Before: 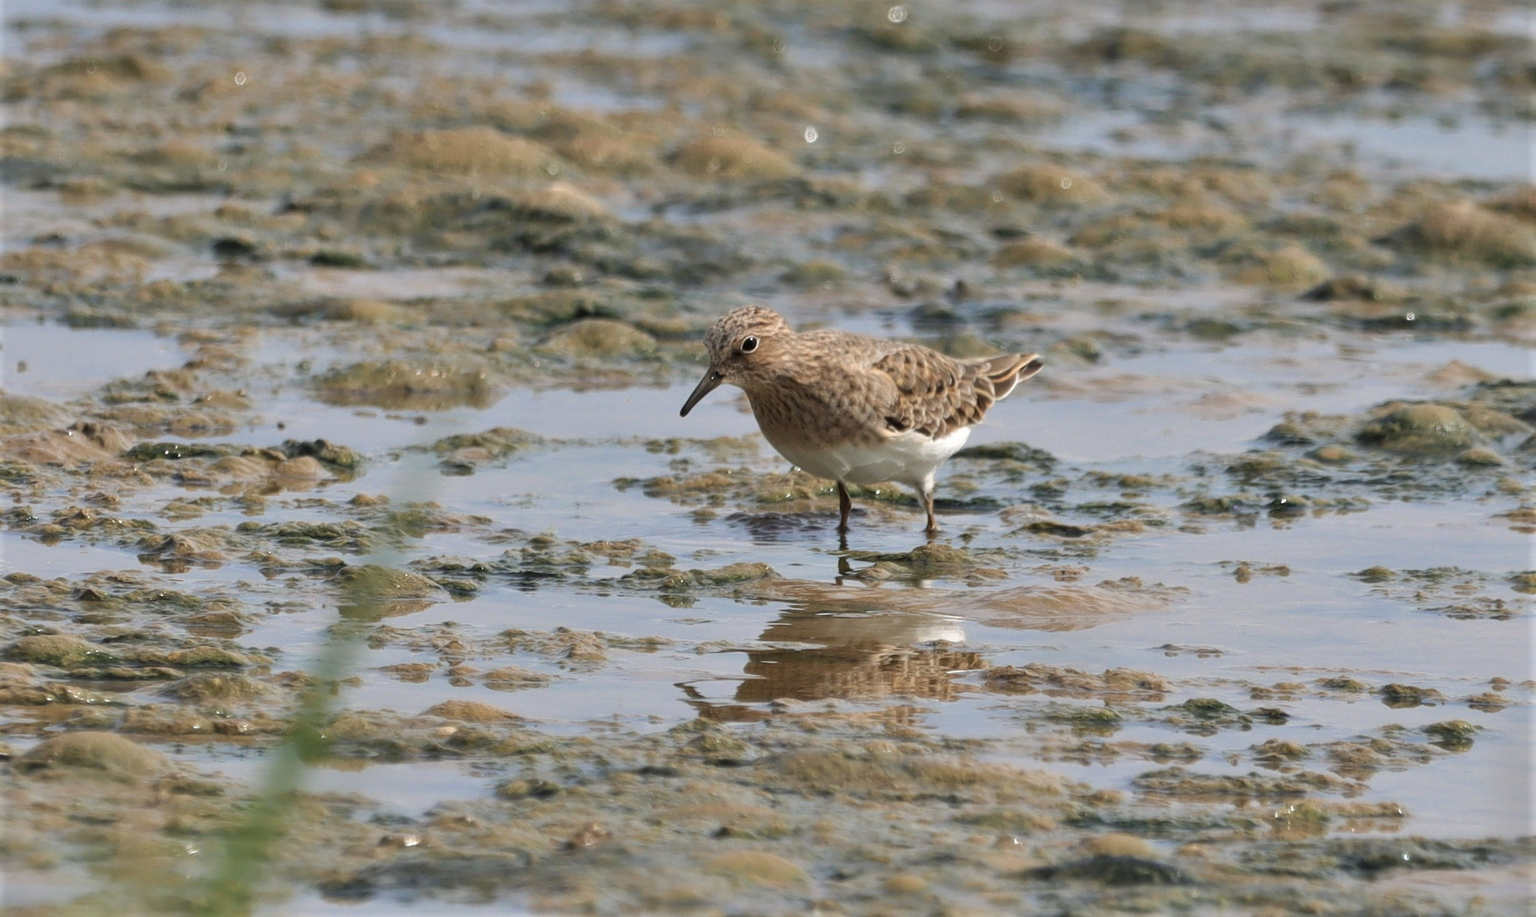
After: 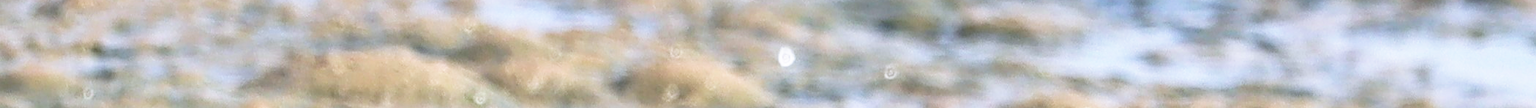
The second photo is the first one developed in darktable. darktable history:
crop and rotate: left 9.644%, top 9.491%, right 6.021%, bottom 80.509%
white balance: red 0.967, blue 1.119, emerald 0.756
base curve: curves: ch0 [(0, 0) (0.495, 0.917) (1, 1)], preserve colors none
